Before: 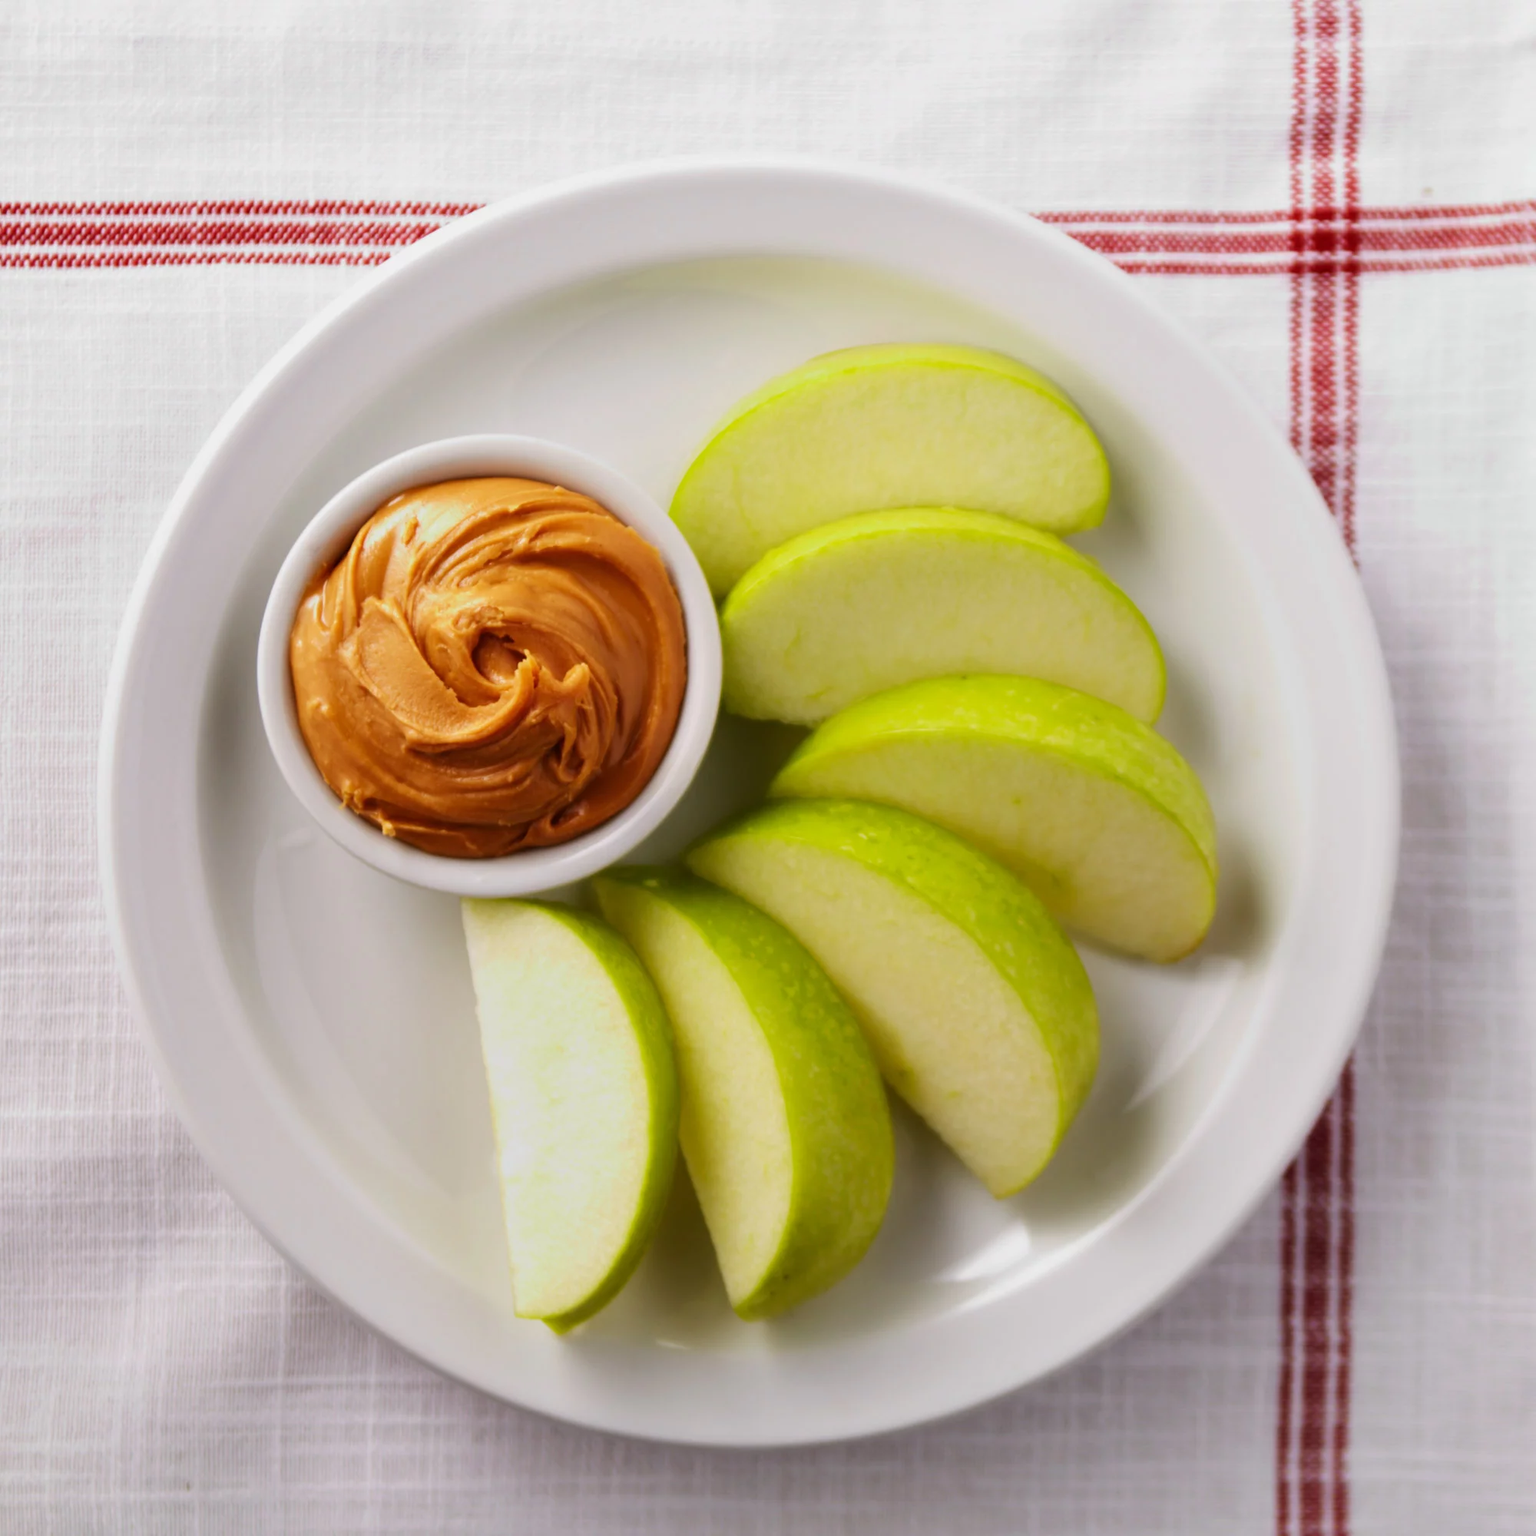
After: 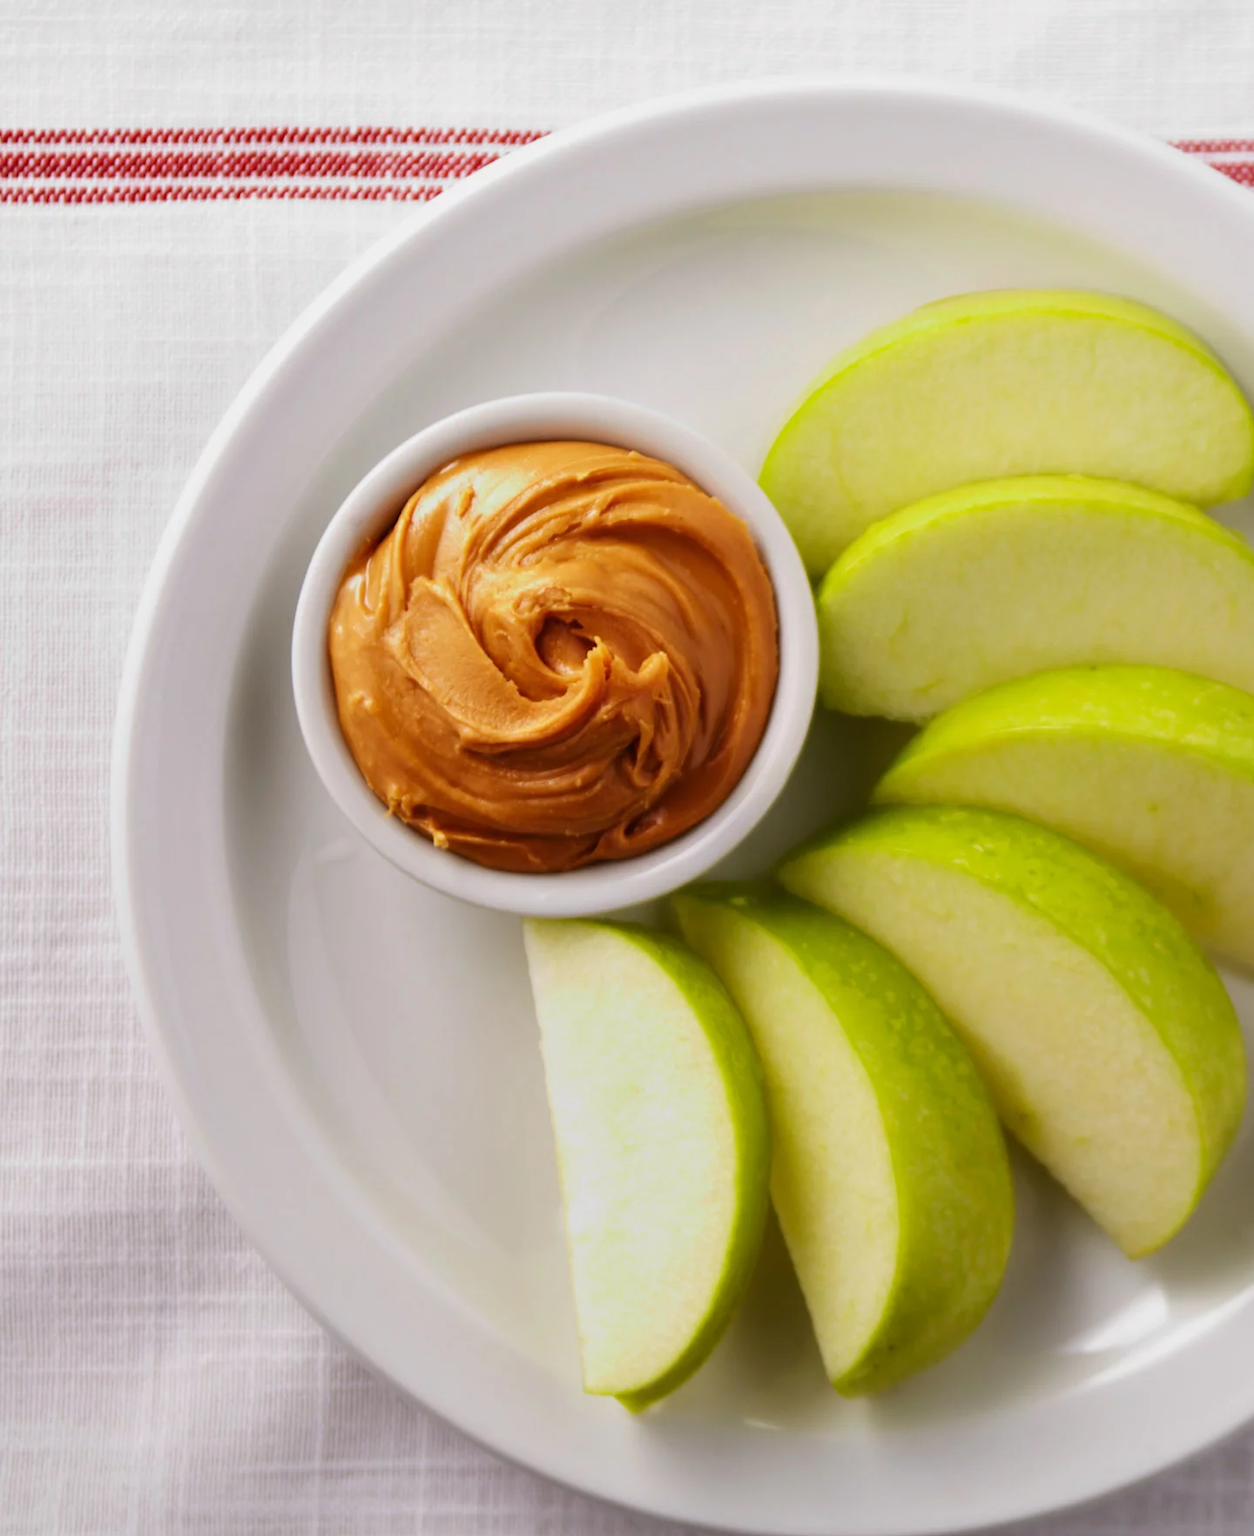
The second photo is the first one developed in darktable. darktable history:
crop: top 5.754%, right 27.856%, bottom 5.763%
